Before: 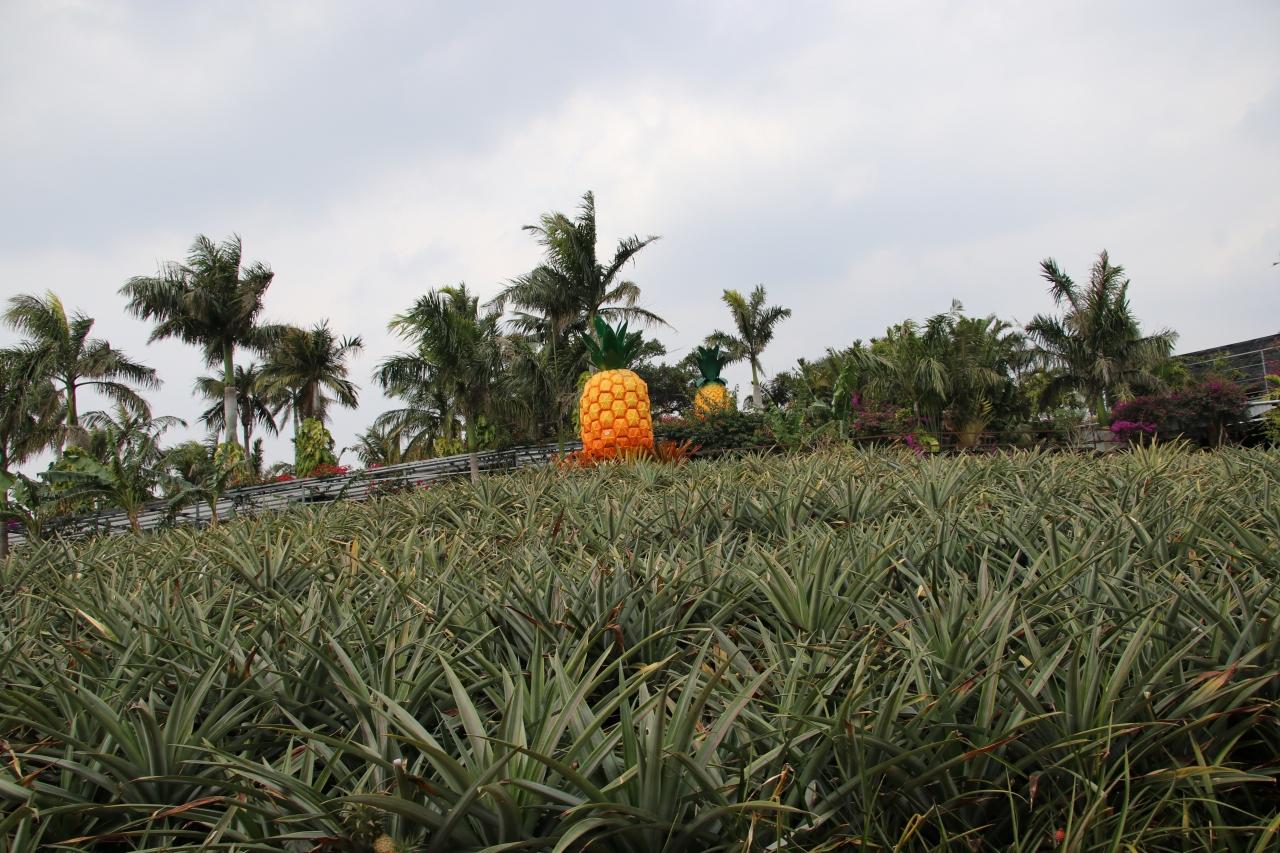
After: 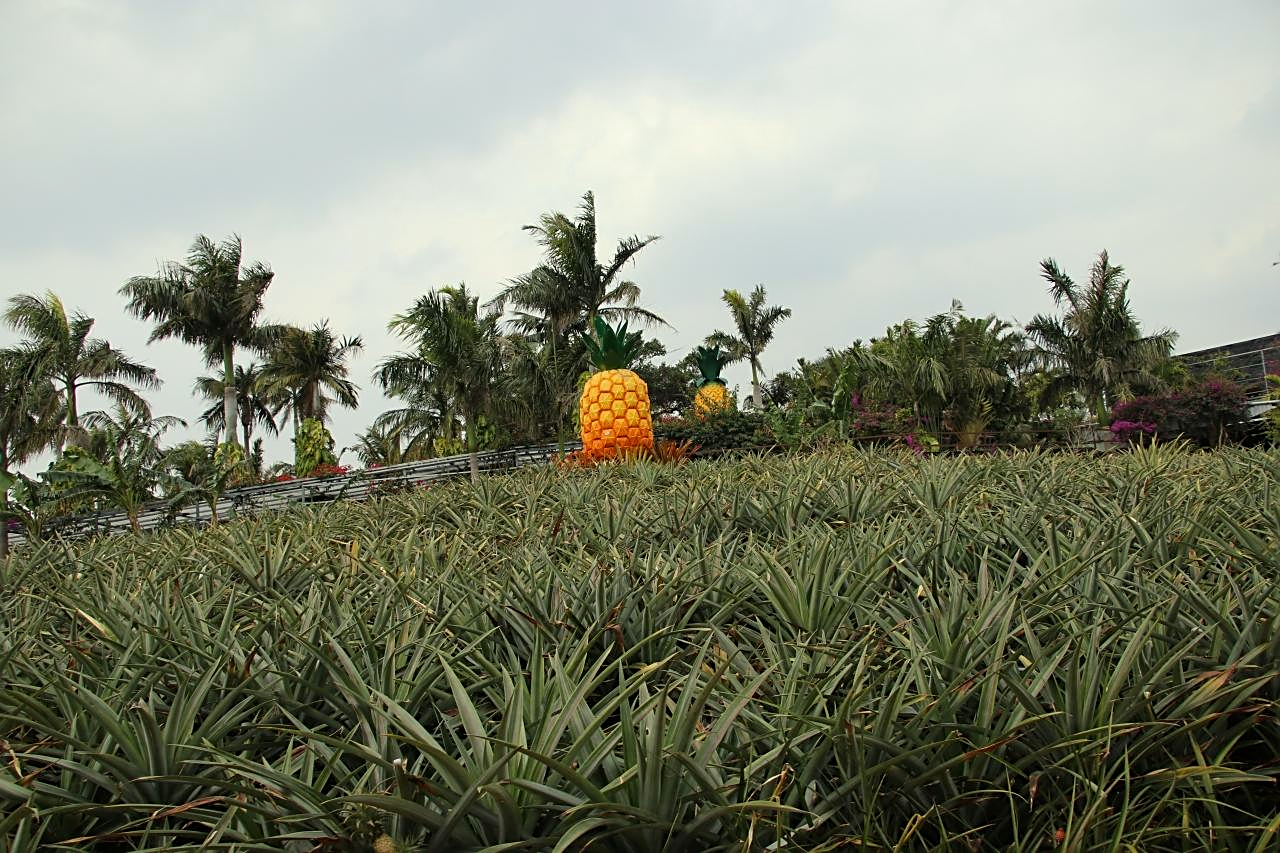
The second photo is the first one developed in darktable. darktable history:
color correction: highlights a* -4.24, highlights b* 6.28
sharpen: on, module defaults
